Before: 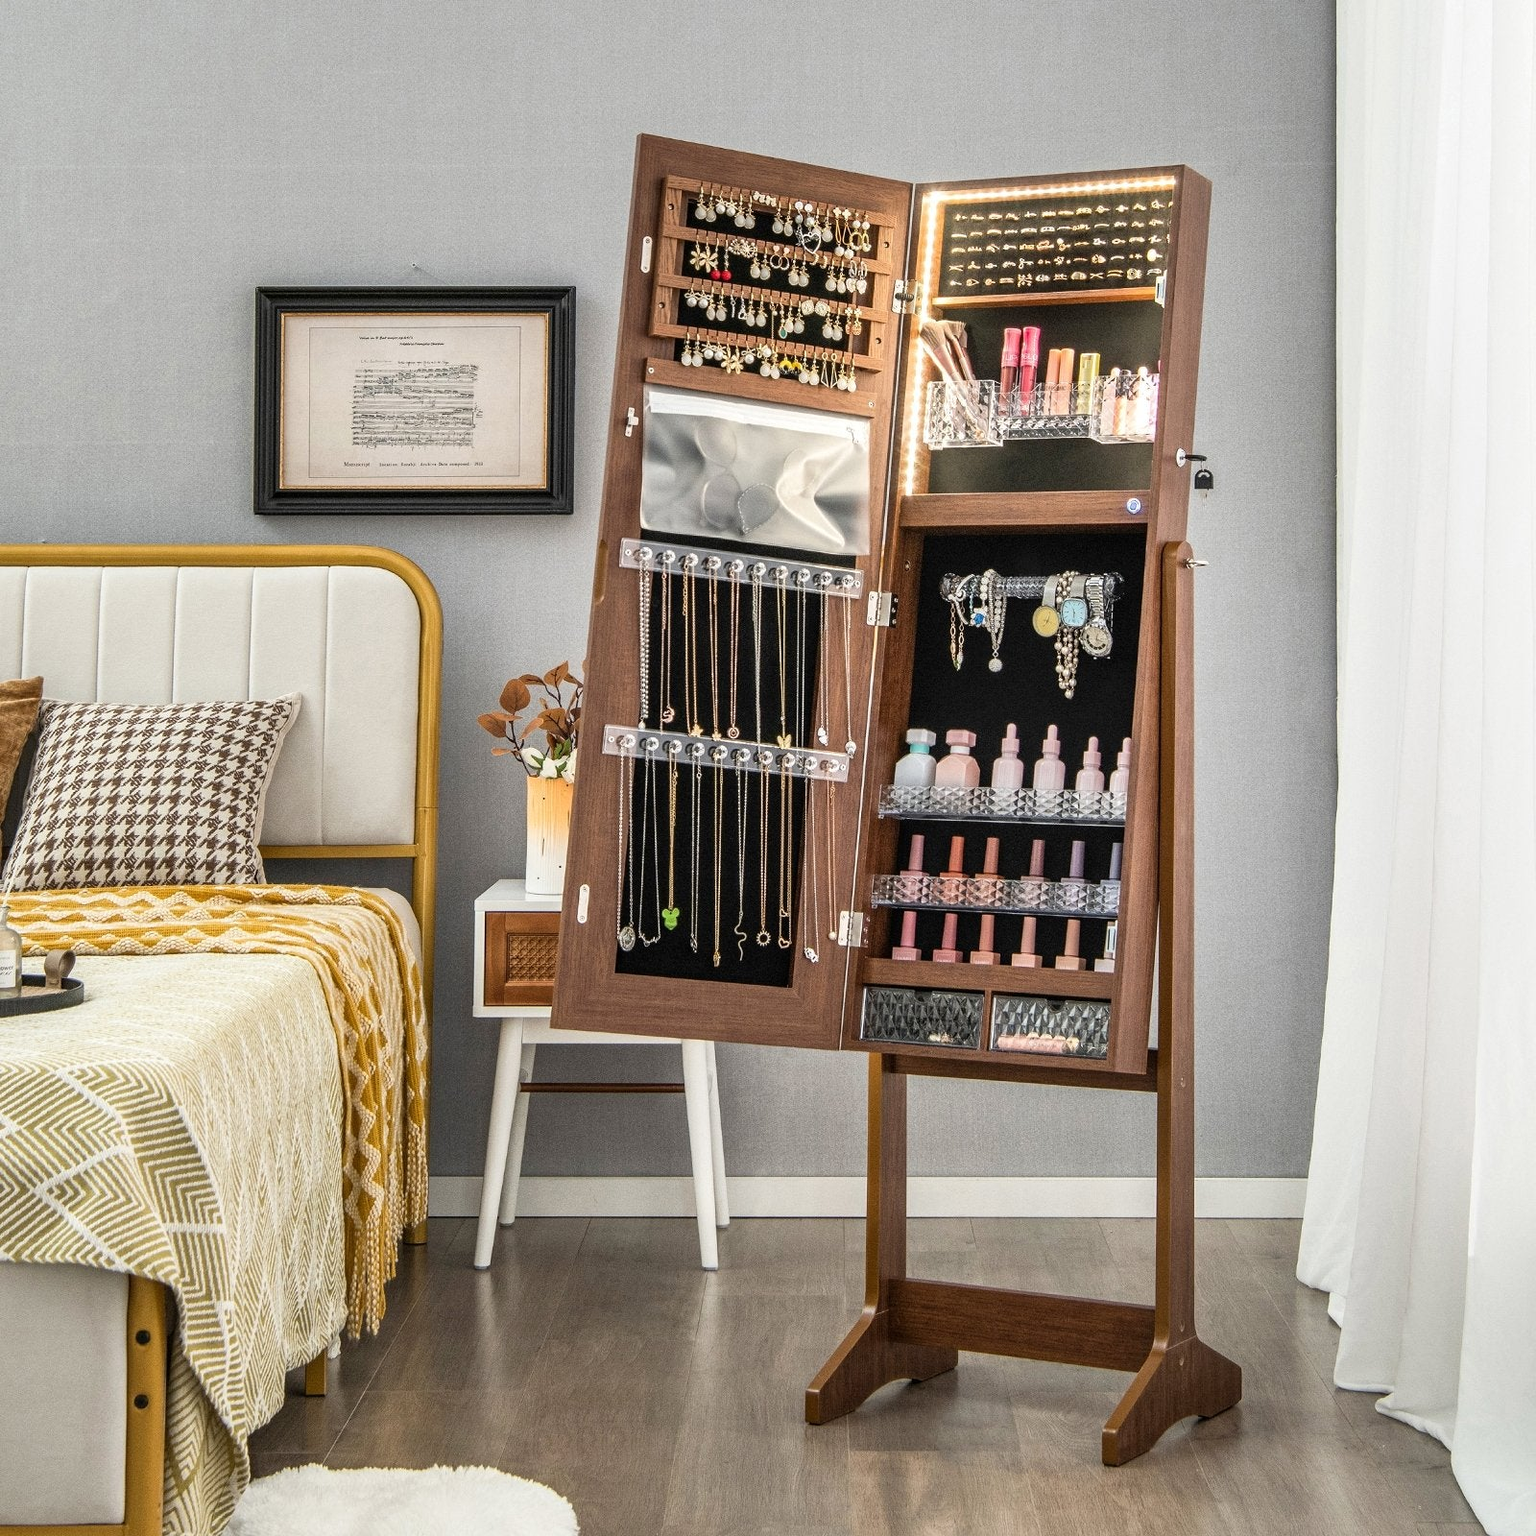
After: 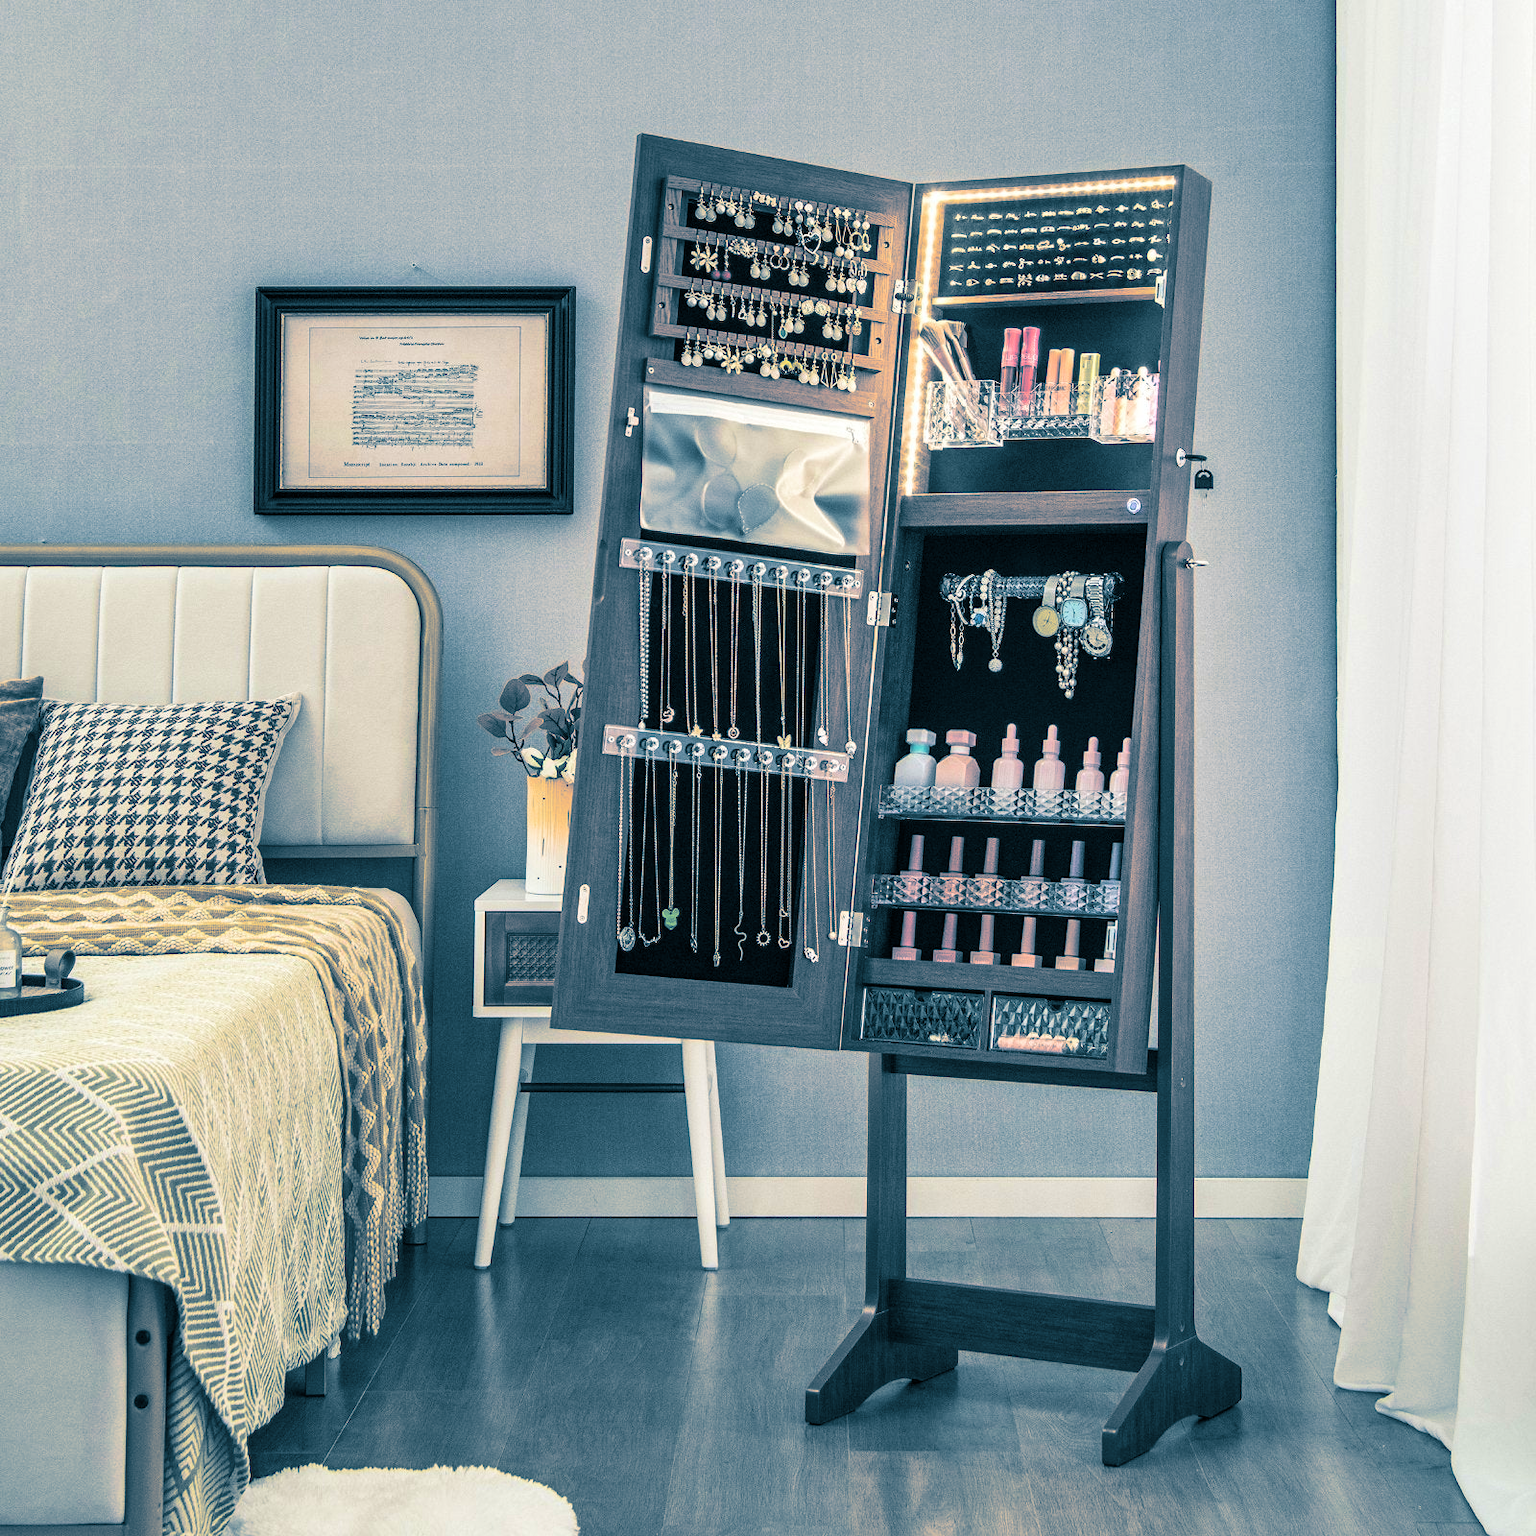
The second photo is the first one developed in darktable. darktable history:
split-toning: shadows › hue 212.4°, balance -70
velvia: strength 45%
